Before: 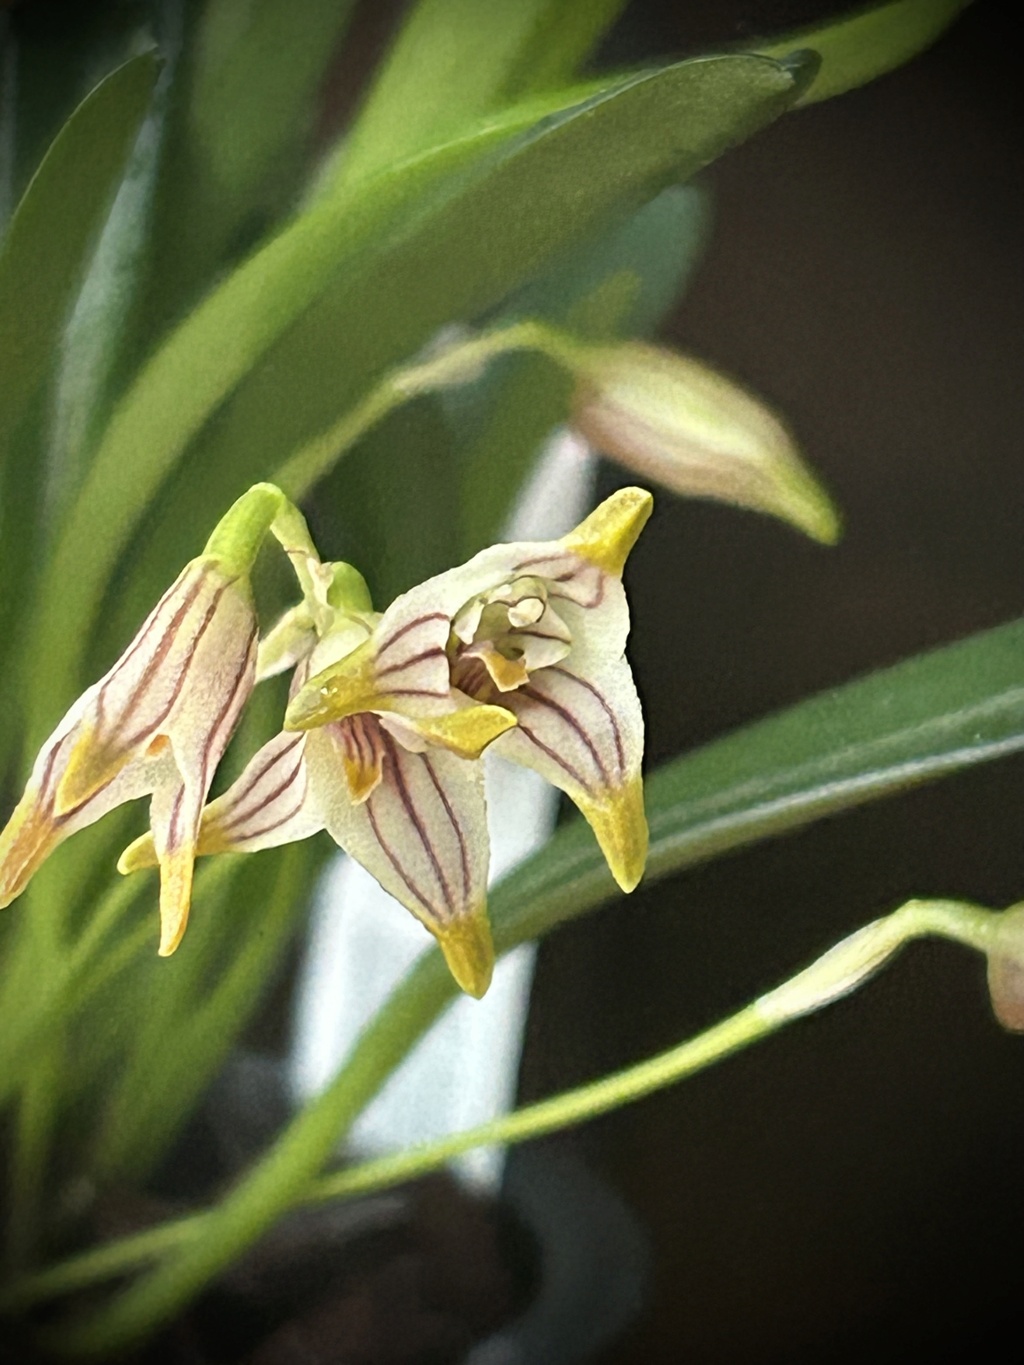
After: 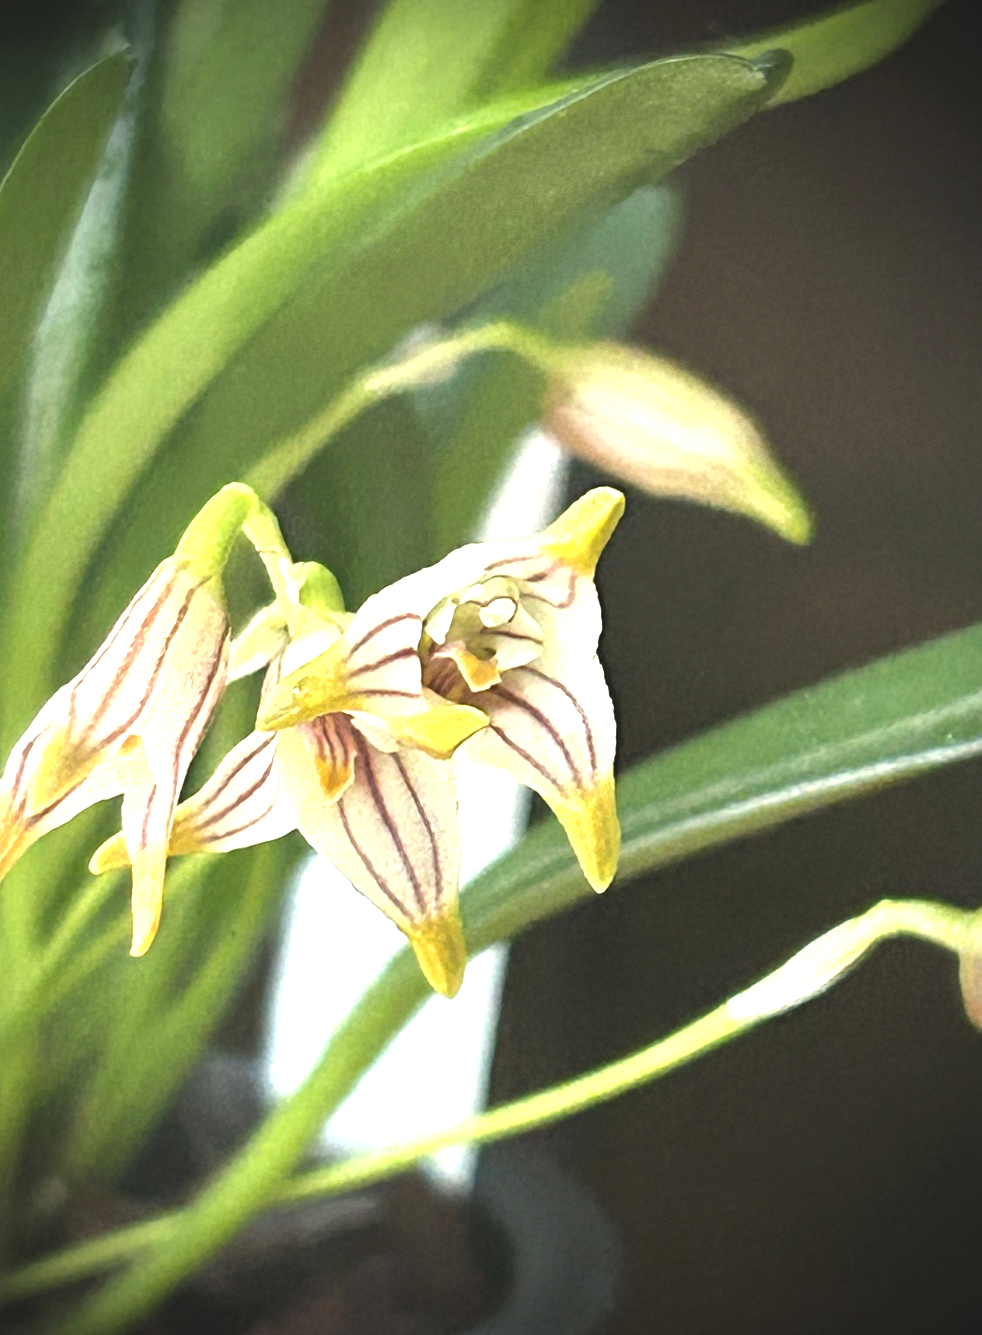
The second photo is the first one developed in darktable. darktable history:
shadows and highlights: radius 127.93, shadows 21.16, highlights -21.48, low approximation 0.01
crop and rotate: left 2.745%, right 1.302%, bottom 2.158%
exposure: black level correction -0.005, exposure 1 EV, compensate highlight preservation false
